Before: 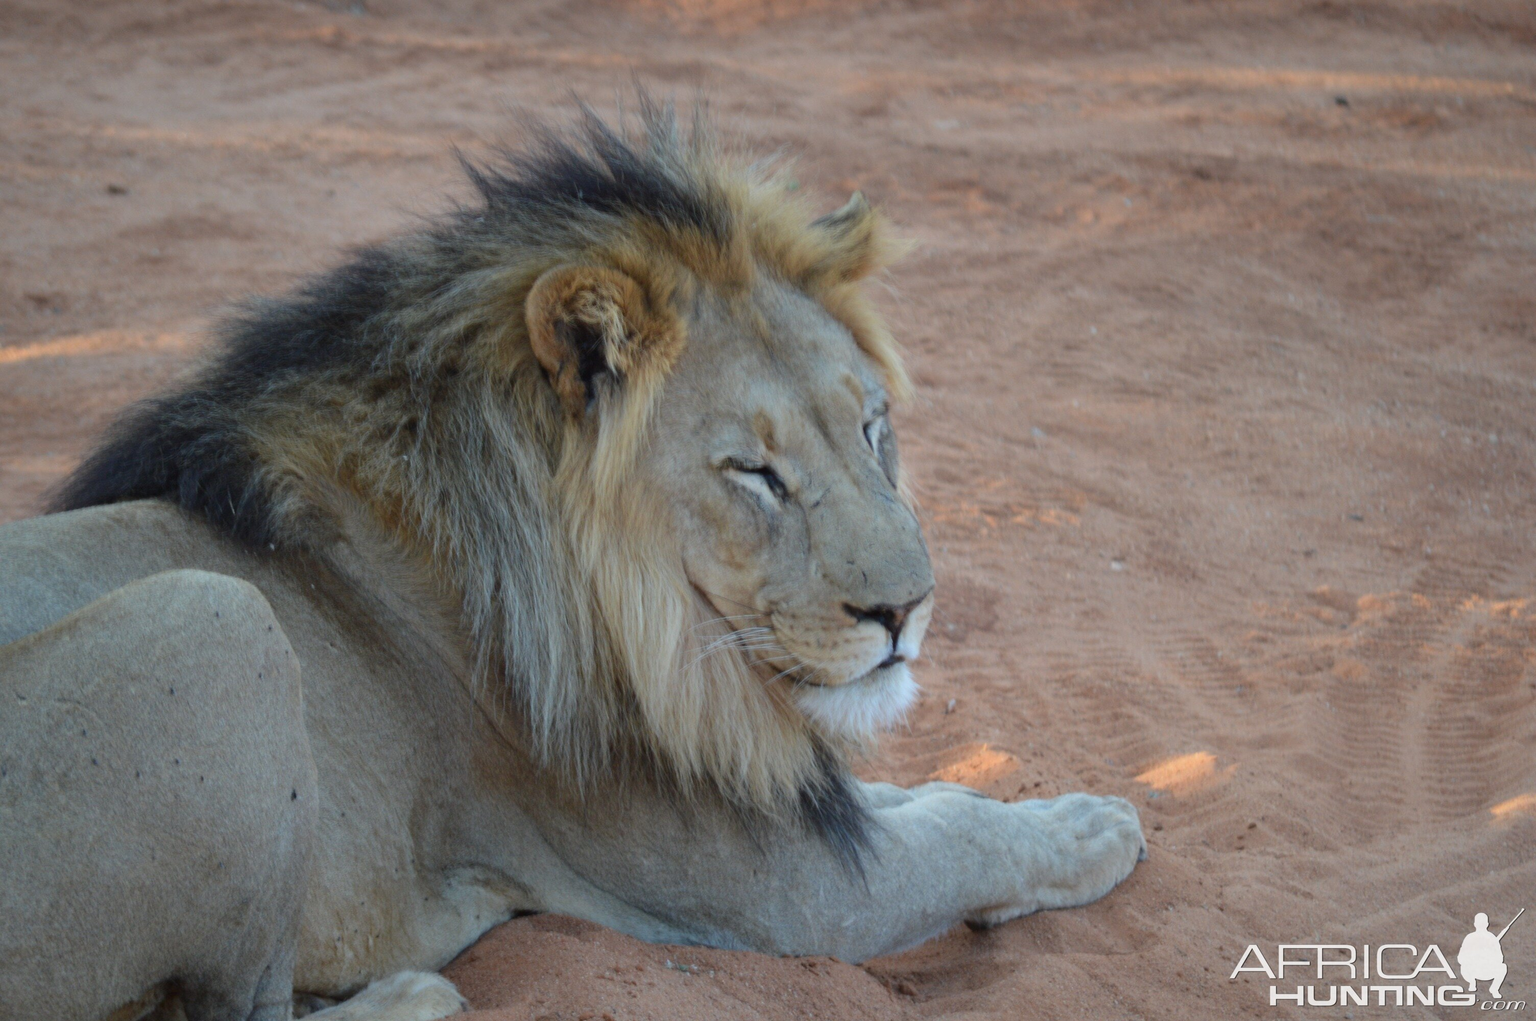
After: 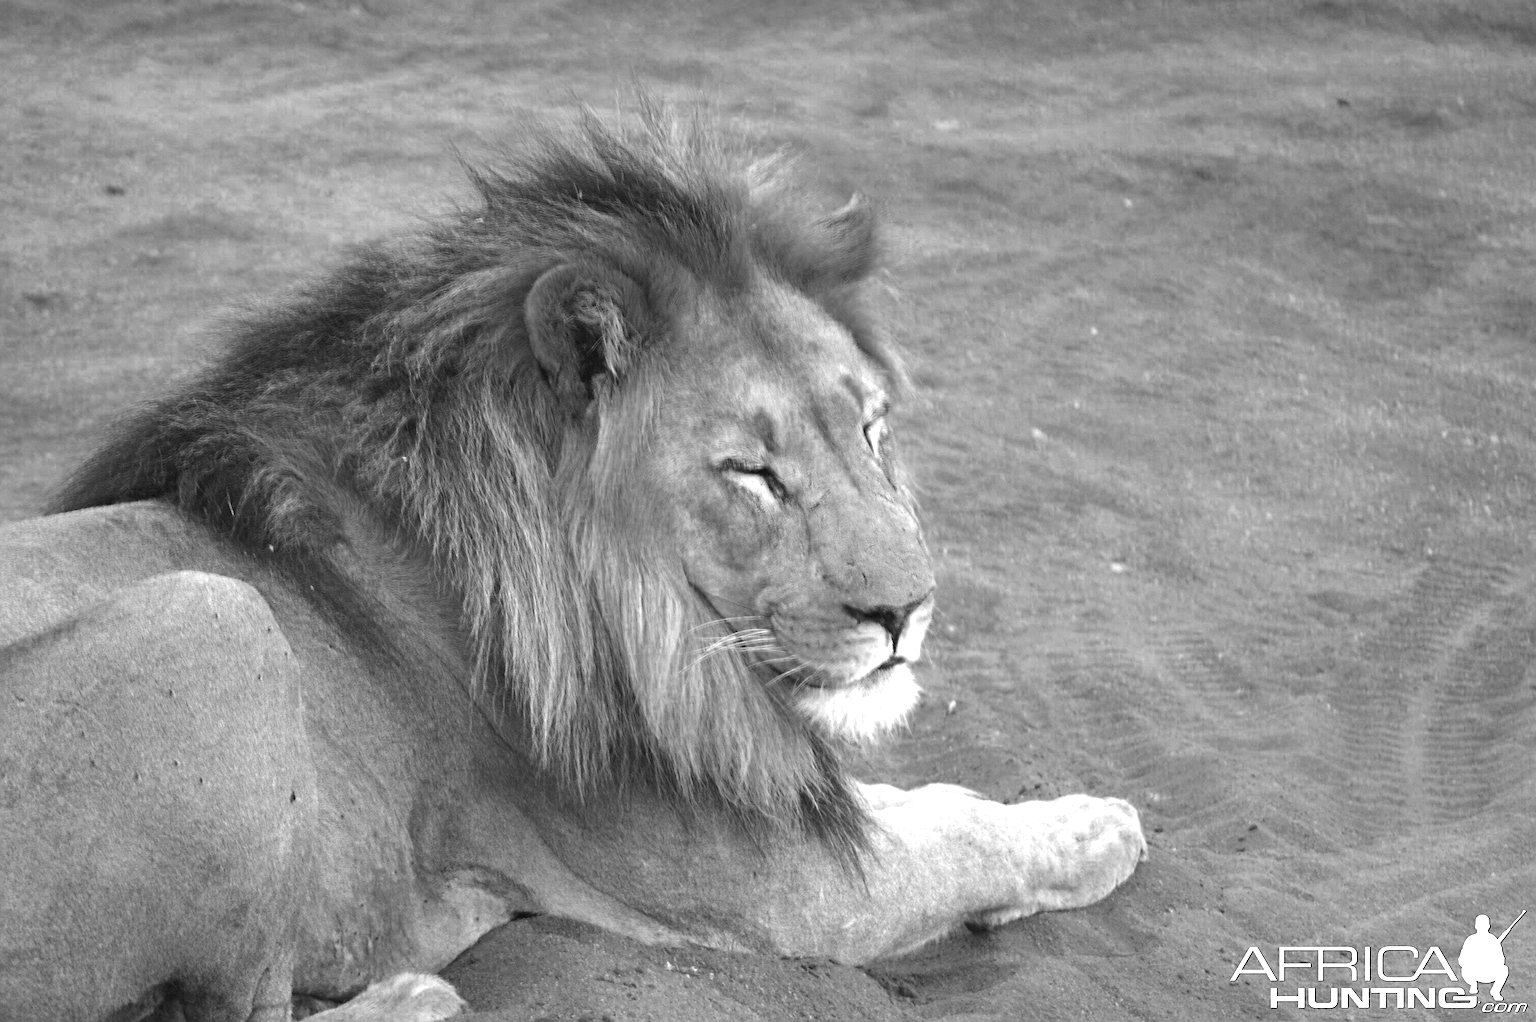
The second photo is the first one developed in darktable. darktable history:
crop and rotate: left 0.146%, bottom 0.011%
exposure: exposure 0.944 EV, compensate highlight preservation false
color zones: curves: ch0 [(0.287, 0.048) (0.493, 0.484) (0.737, 0.816)]; ch1 [(0, 0) (0.143, 0) (0.286, 0) (0.429, 0) (0.571, 0) (0.714, 0) (0.857, 0)]
sharpen: radius 2.653, amount 0.672
